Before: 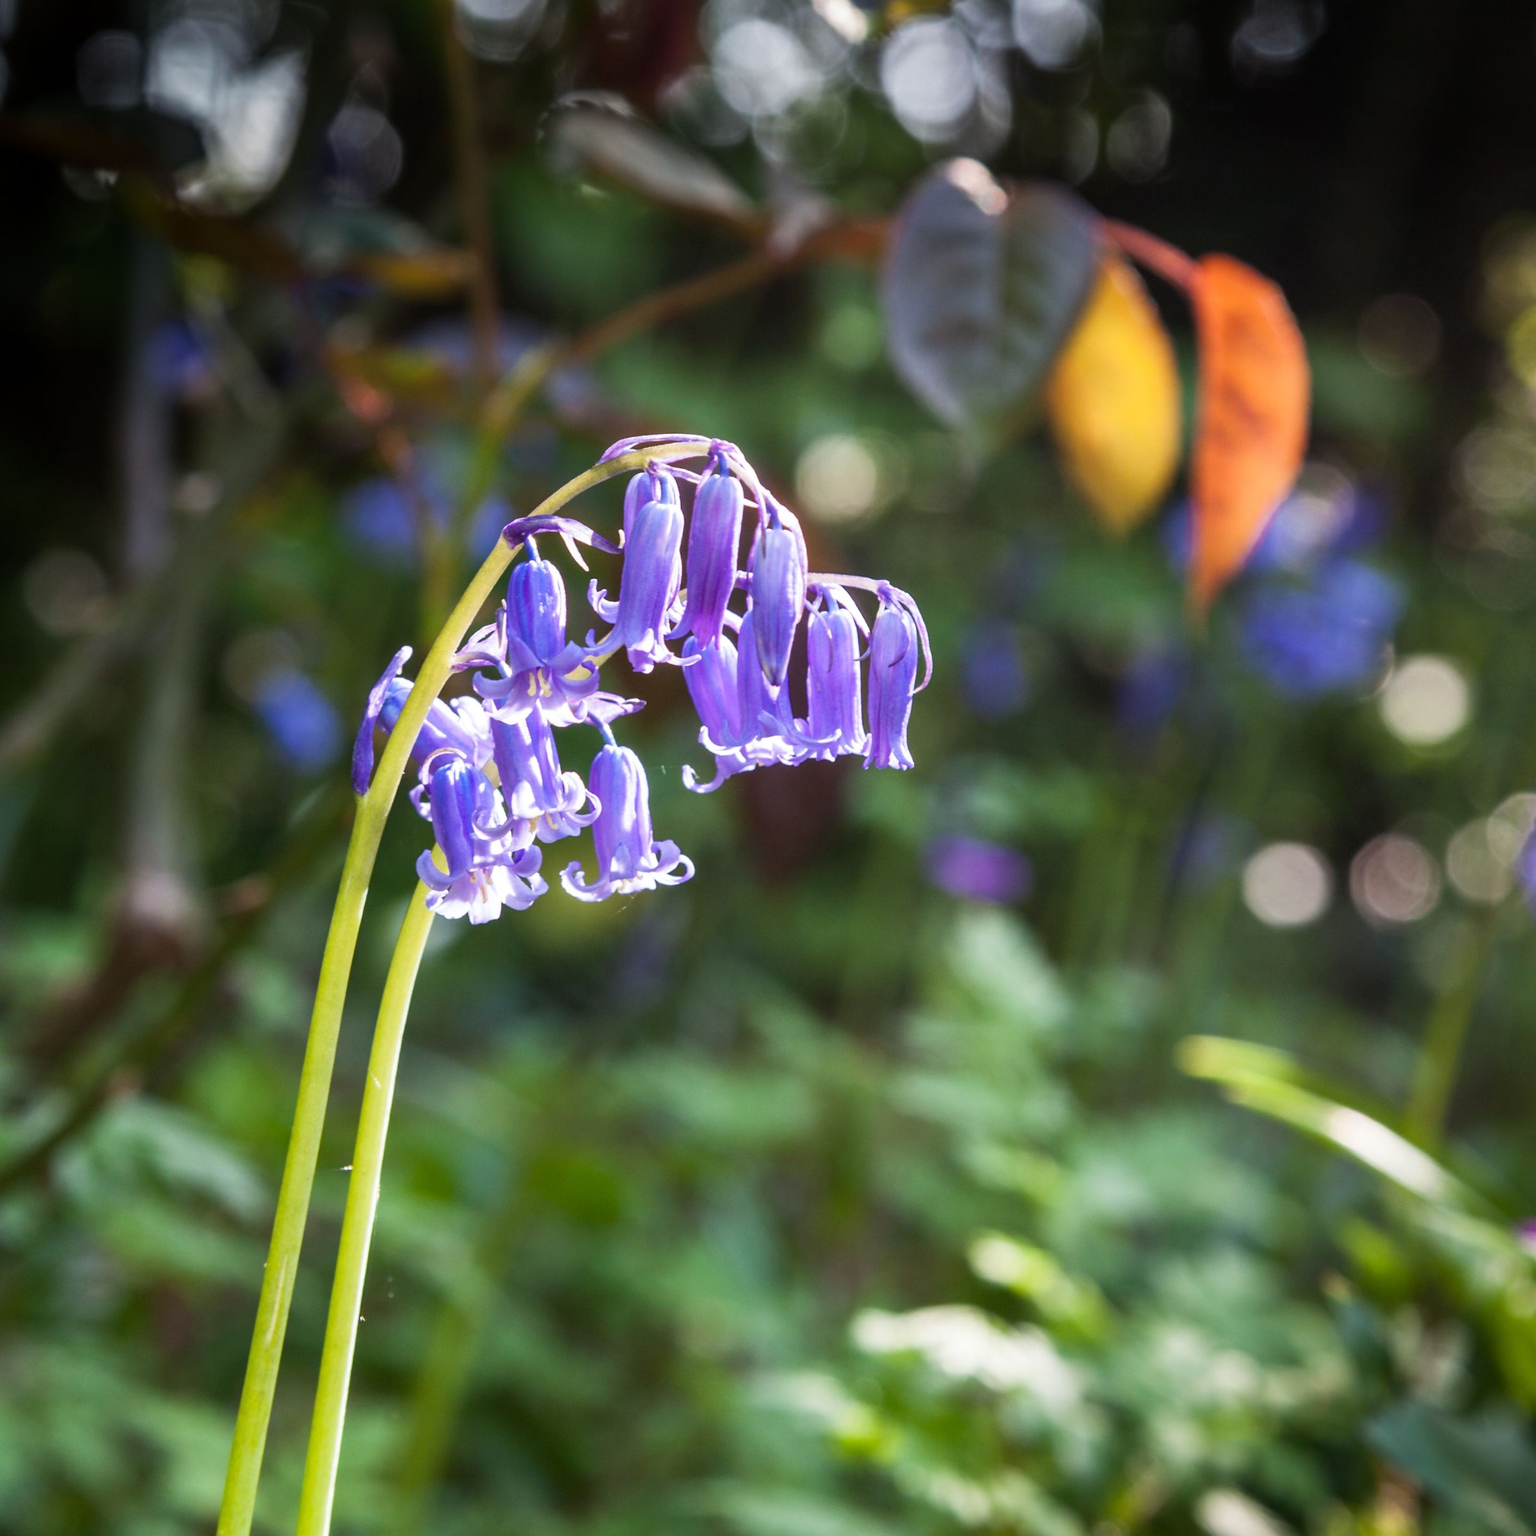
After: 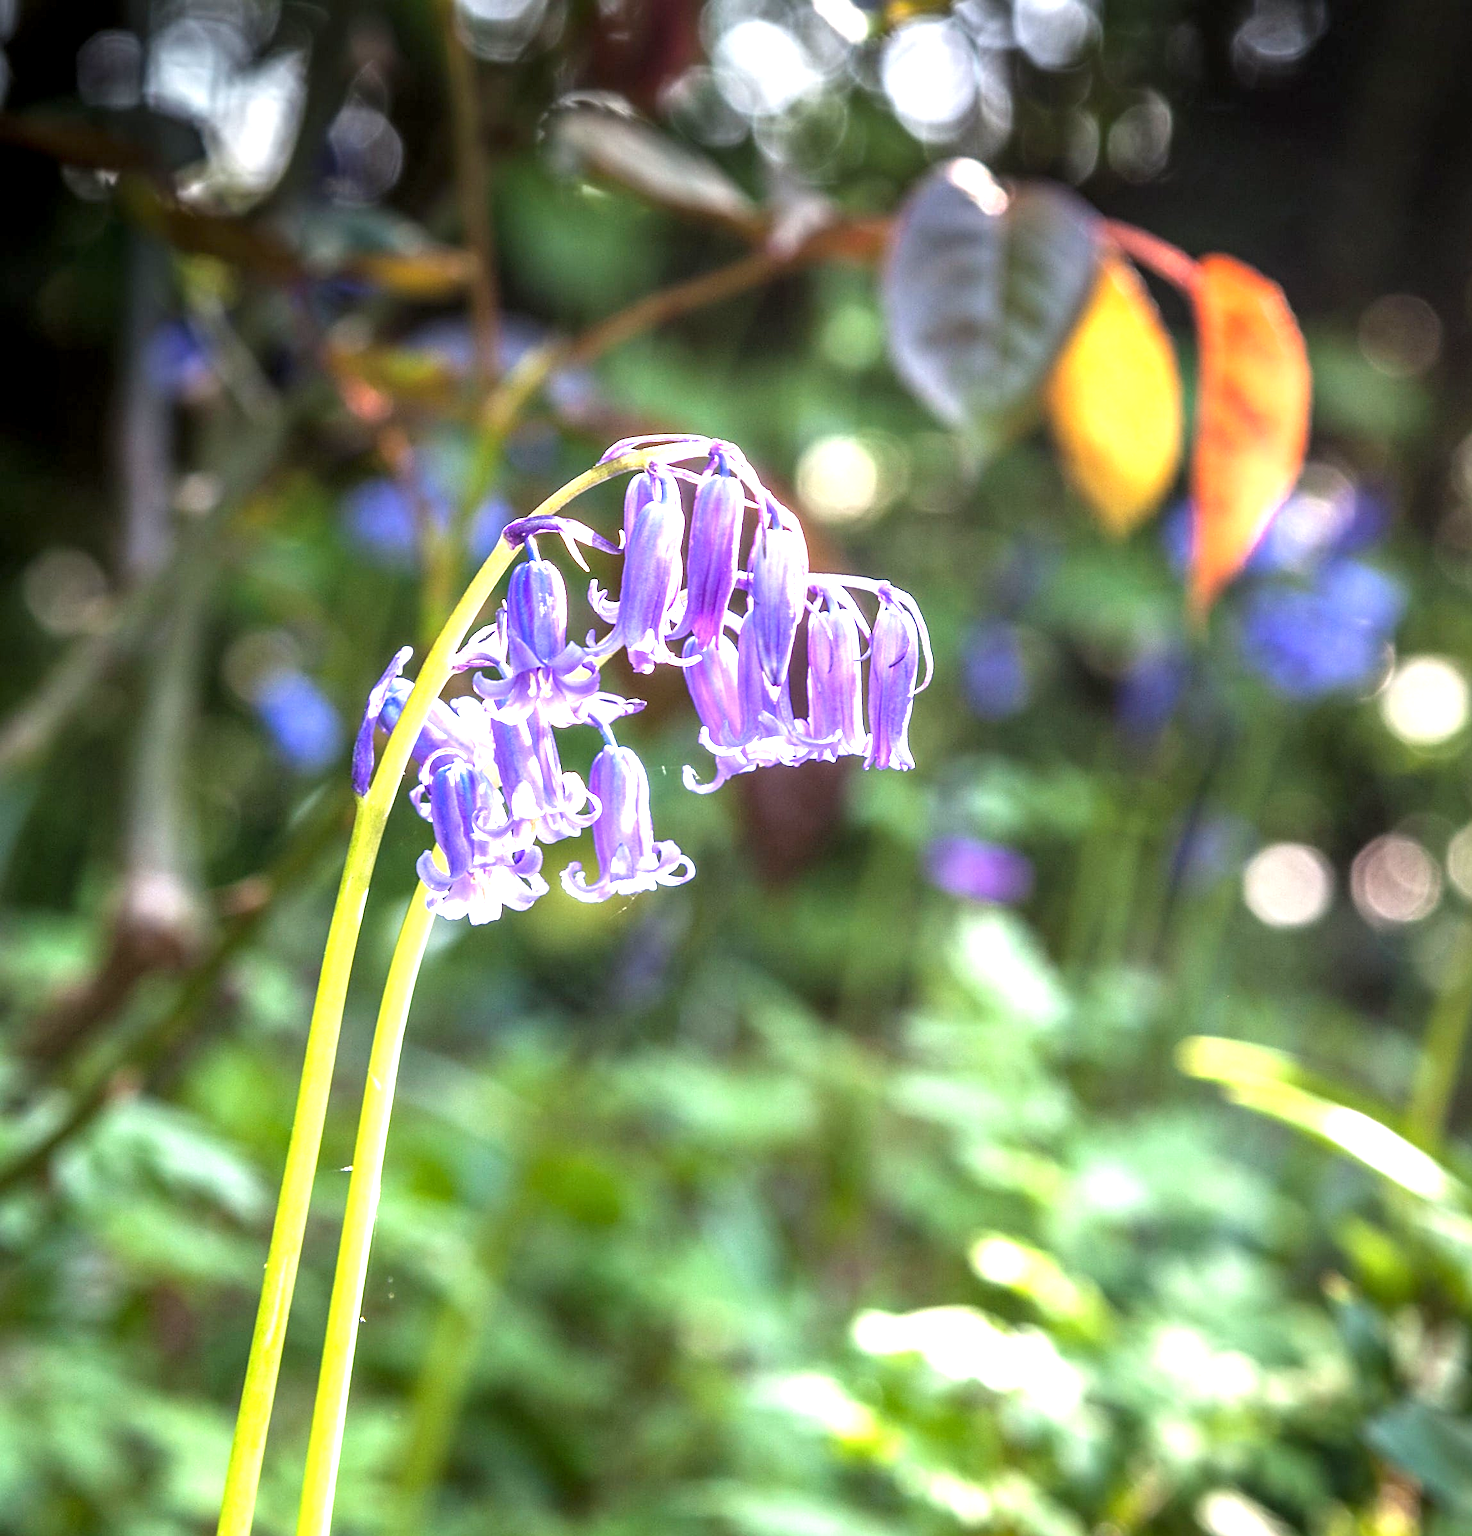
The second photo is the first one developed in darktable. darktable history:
local contrast: detail 130%
sharpen: on, module defaults
rotate and perspective: crop left 0, crop top 0
exposure: black level correction 0, exposure 1.2 EV, compensate highlight preservation false
crop: right 4.126%, bottom 0.031%
